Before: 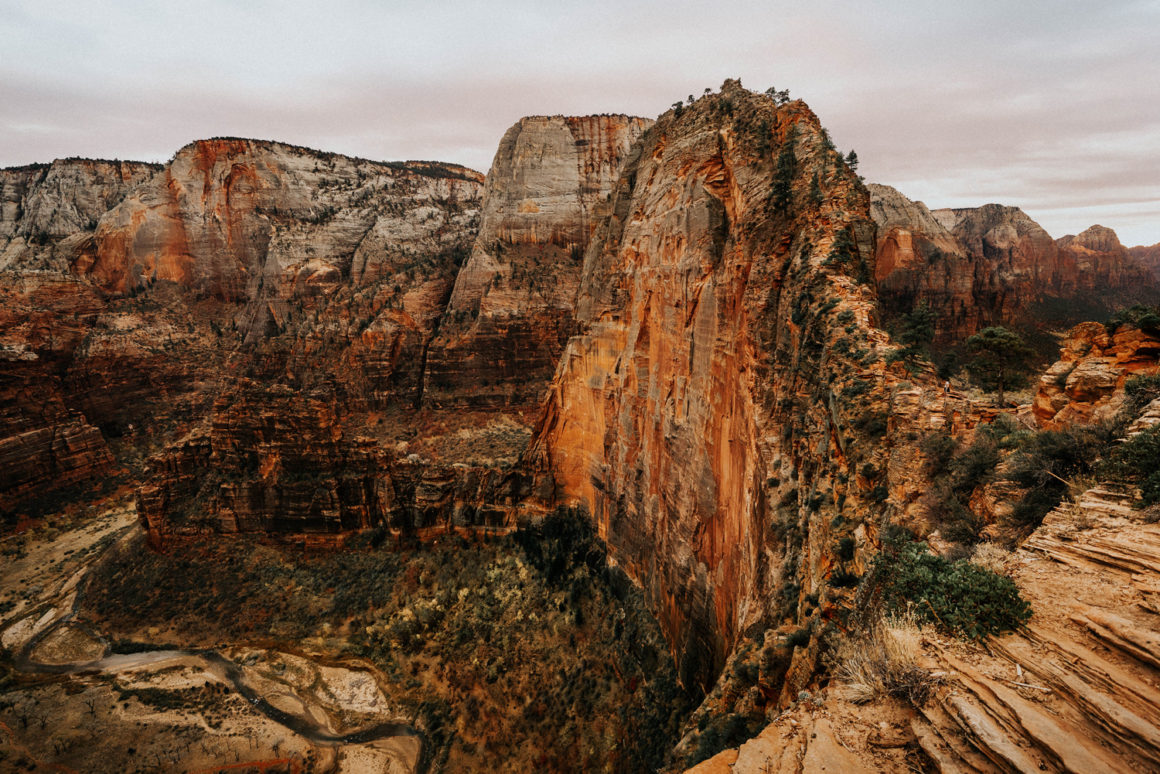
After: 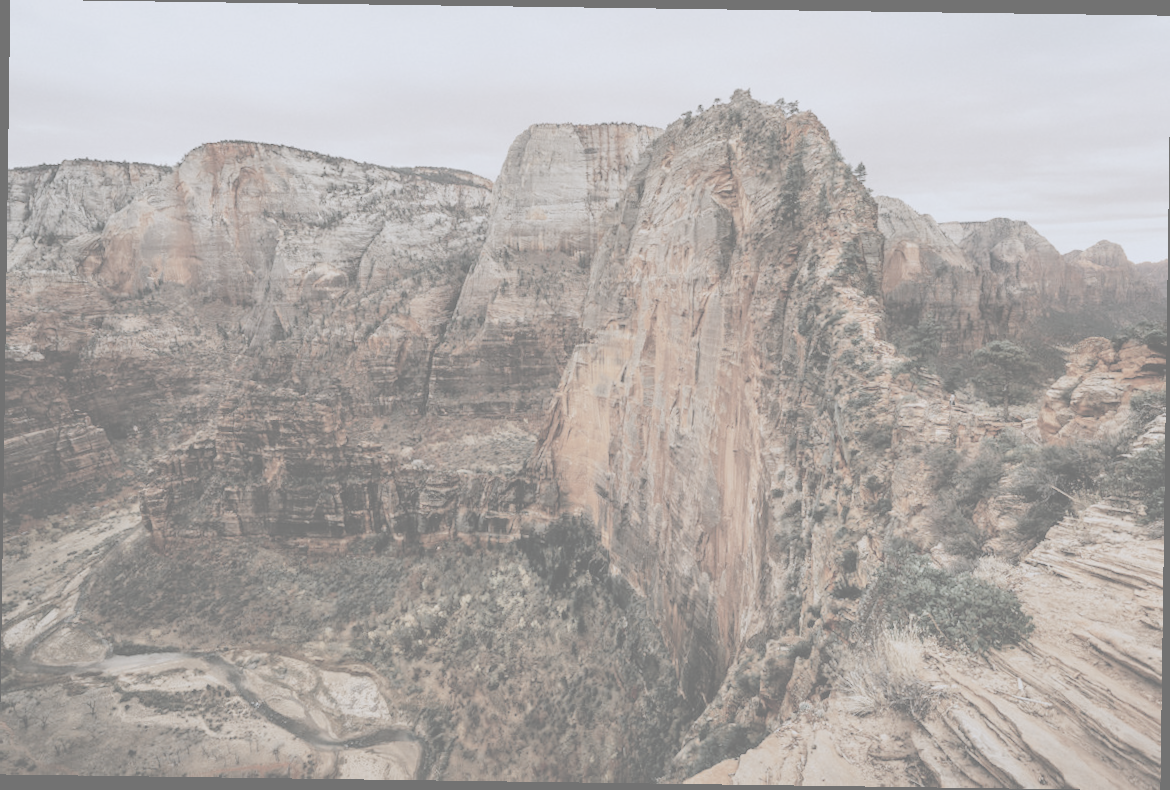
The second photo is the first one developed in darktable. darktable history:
white balance: red 0.948, green 1.02, blue 1.176
rotate and perspective: rotation 0.8°, automatic cropping off
contrast brightness saturation: contrast -0.32, brightness 0.75, saturation -0.78
